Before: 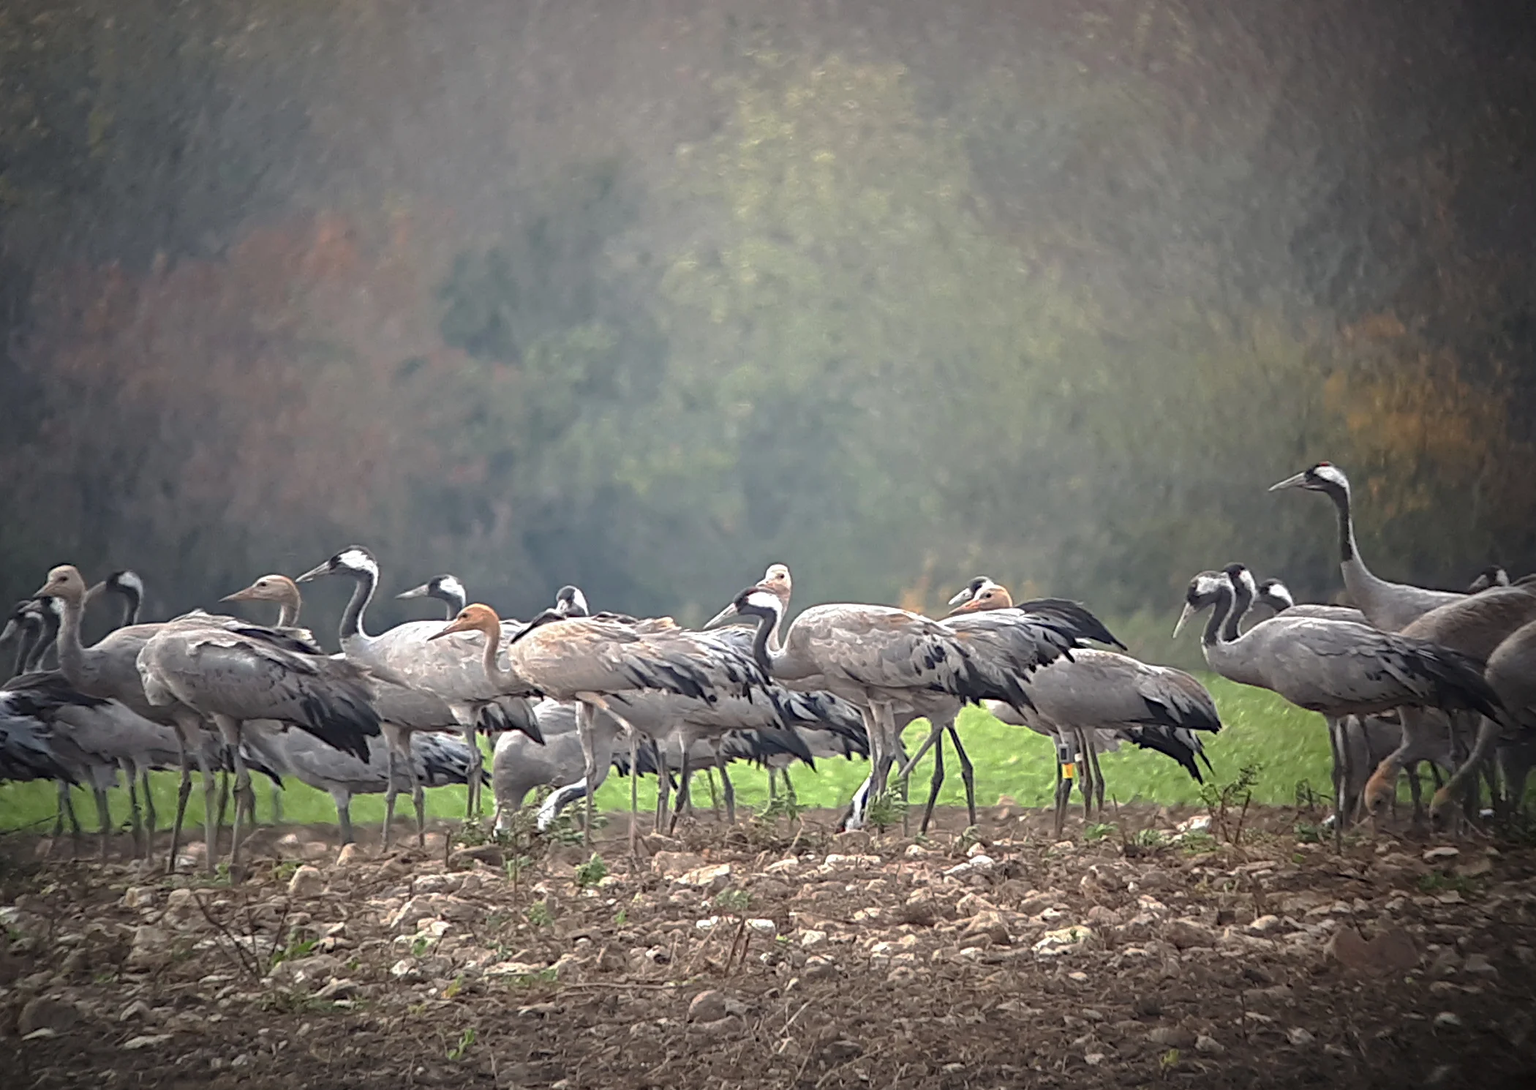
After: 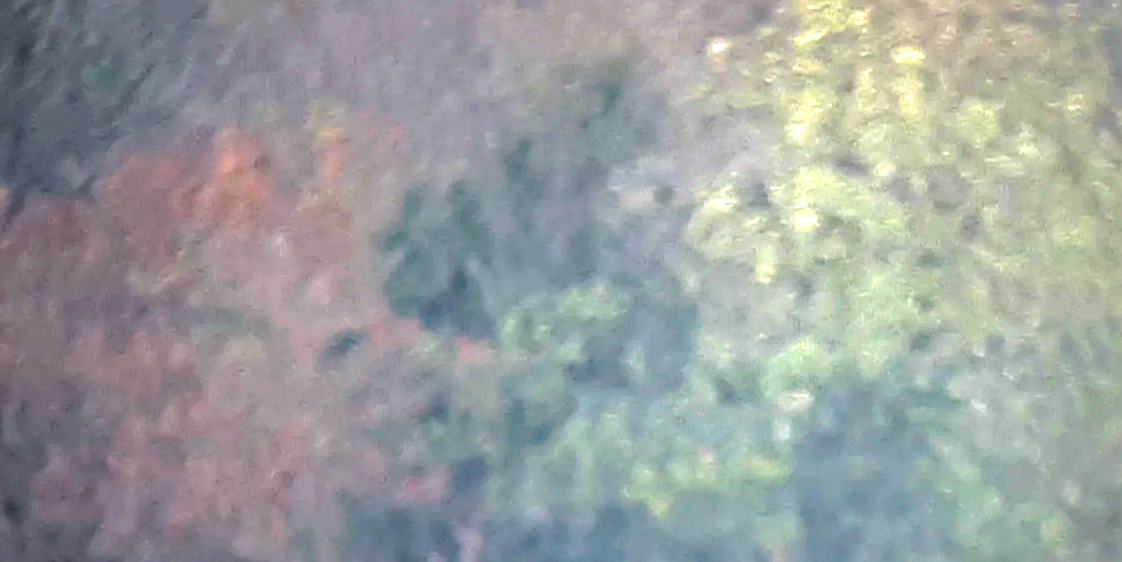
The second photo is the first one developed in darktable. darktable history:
haze removal: strength 0.303, distance 0.248, compatibility mode true, adaptive false
tone equalizer: -8 EV -0.78 EV, -7 EV -0.736 EV, -6 EV -0.622 EV, -5 EV -0.38 EV, -3 EV 0.397 EV, -2 EV 0.6 EV, -1 EV 0.694 EV, +0 EV 0.733 EV, edges refinement/feathering 500, mask exposure compensation -1.26 EV, preserve details no
color balance rgb: perceptual saturation grading › global saturation 30.919%, global vibrance 24.744%
exposure: exposure 0.405 EV, compensate exposure bias true, compensate highlight preservation false
color zones: mix 100.85%
crop: left 10.348%, top 10.653%, right 36.191%, bottom 51.605%
shadows and highlights: on, module defaults
local contrast: detail 130%
